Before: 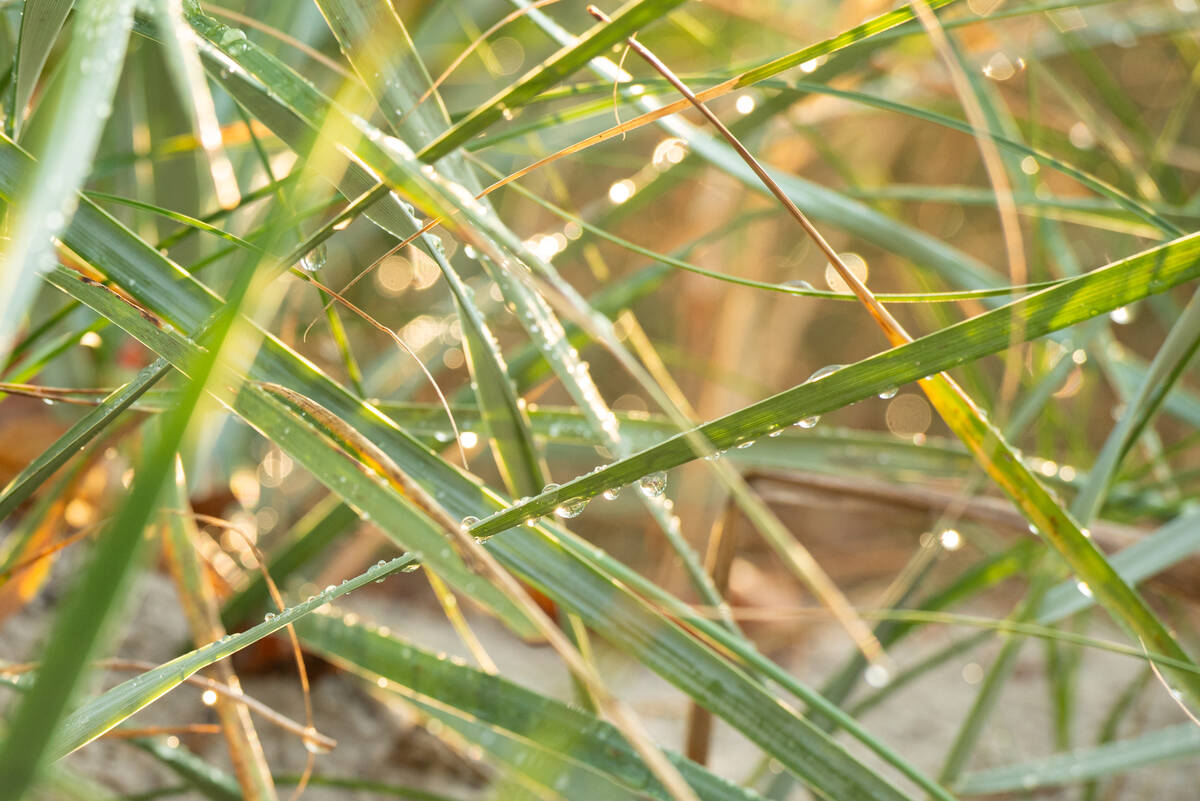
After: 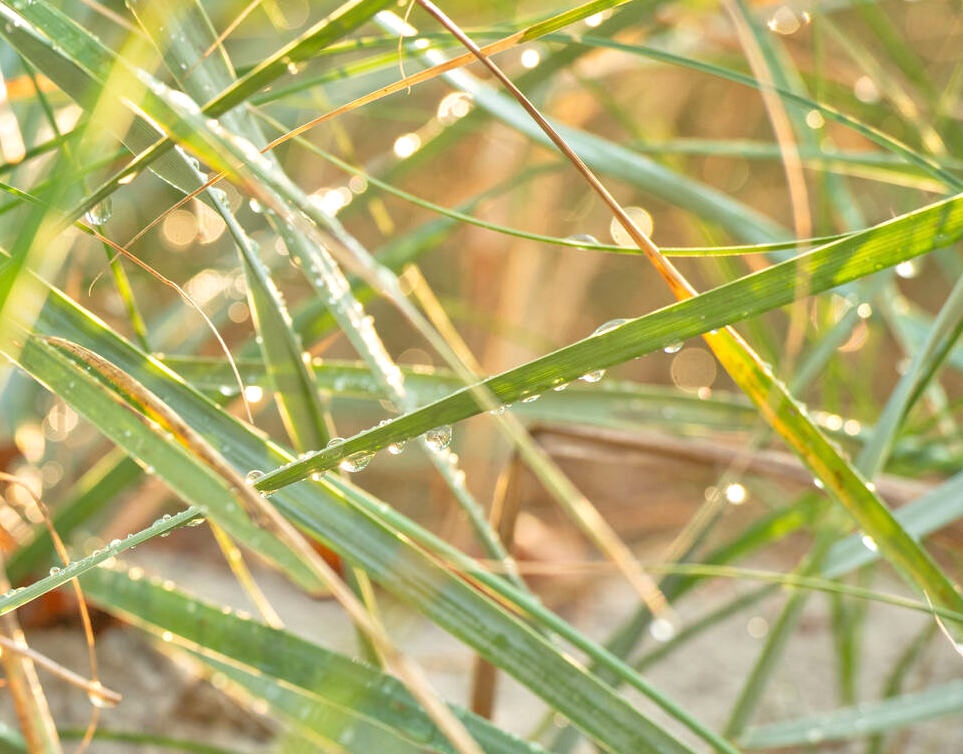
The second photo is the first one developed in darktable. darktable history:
crop and rotate: left 17.959%, top 5.771%, right 1.742%
tone equalizer: -7 EV 0.15 EV, -6 EV 0.6 EV, -5 EV 1.15 EV, -4 EV 1.33 EV, -3 EV 1.15 EV, -2 EV 0.6 EV, -1 EV 0.15 EV, mask exposure compensation -0.5 EV
